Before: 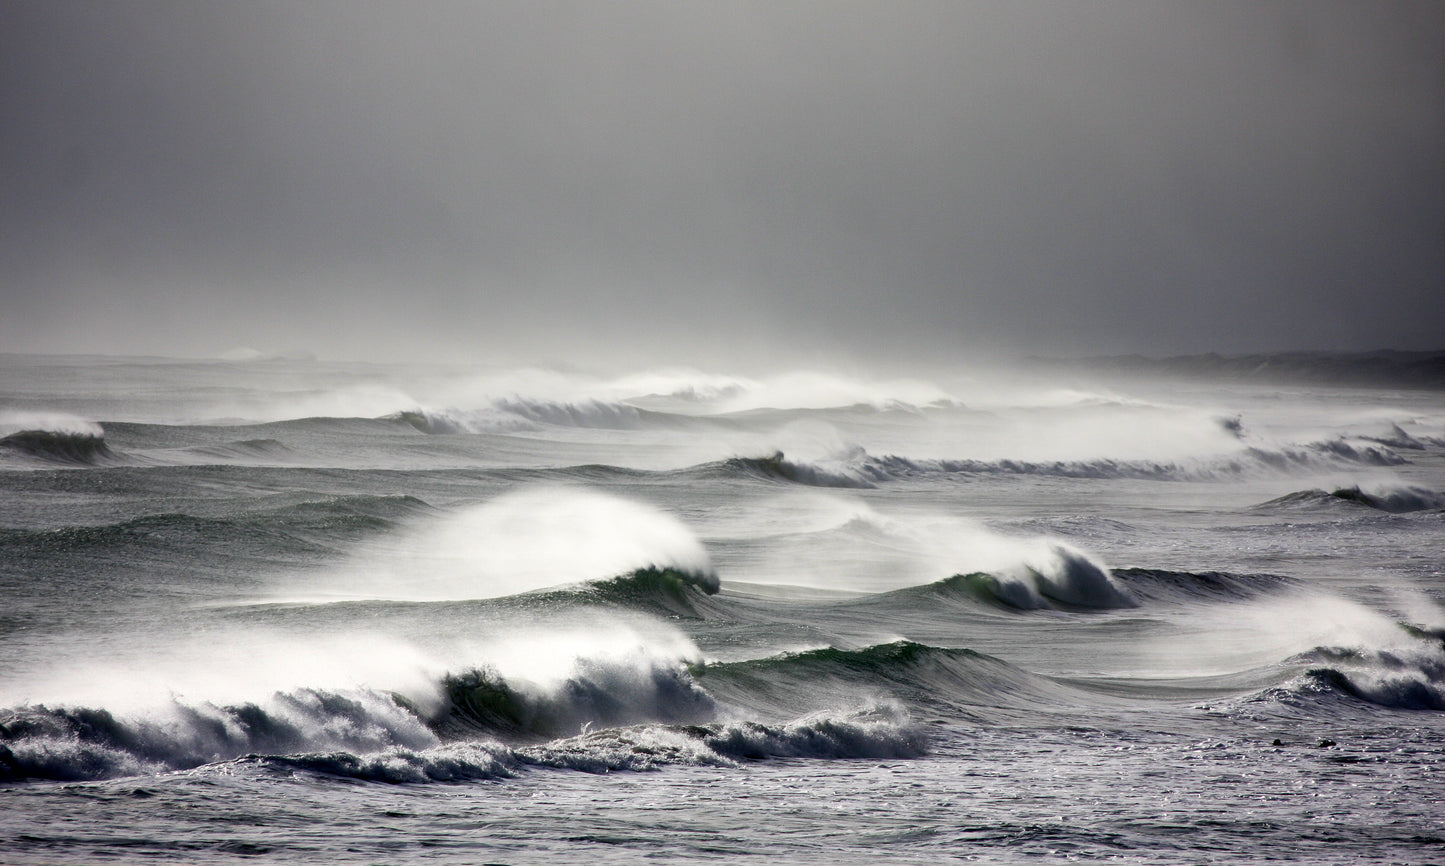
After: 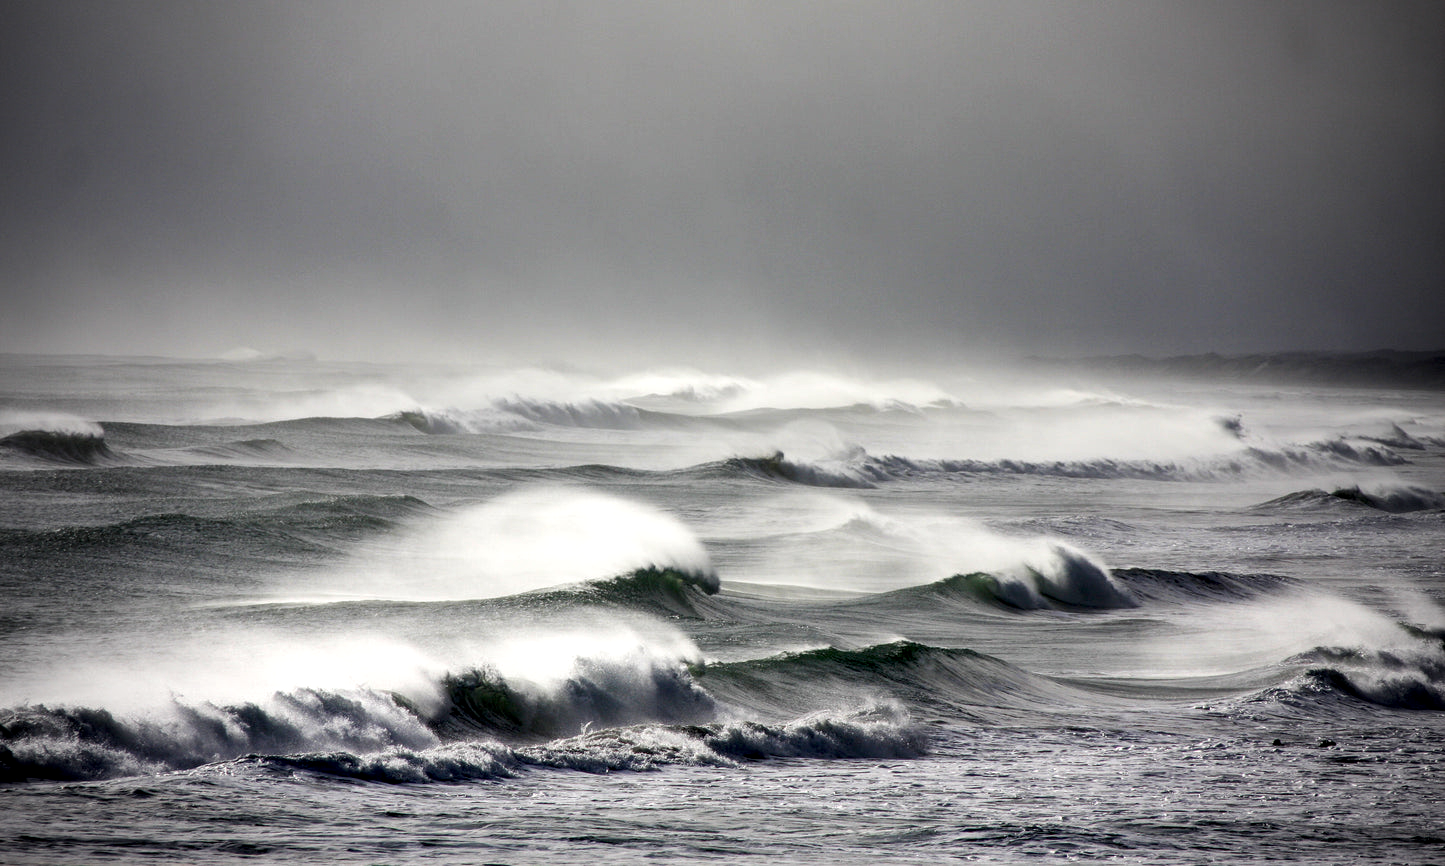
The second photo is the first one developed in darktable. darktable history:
color balance rgb: on, module defaults
vignetting: fall-off start 71.74%
local contrast: highlights 83%, shadows 81%
